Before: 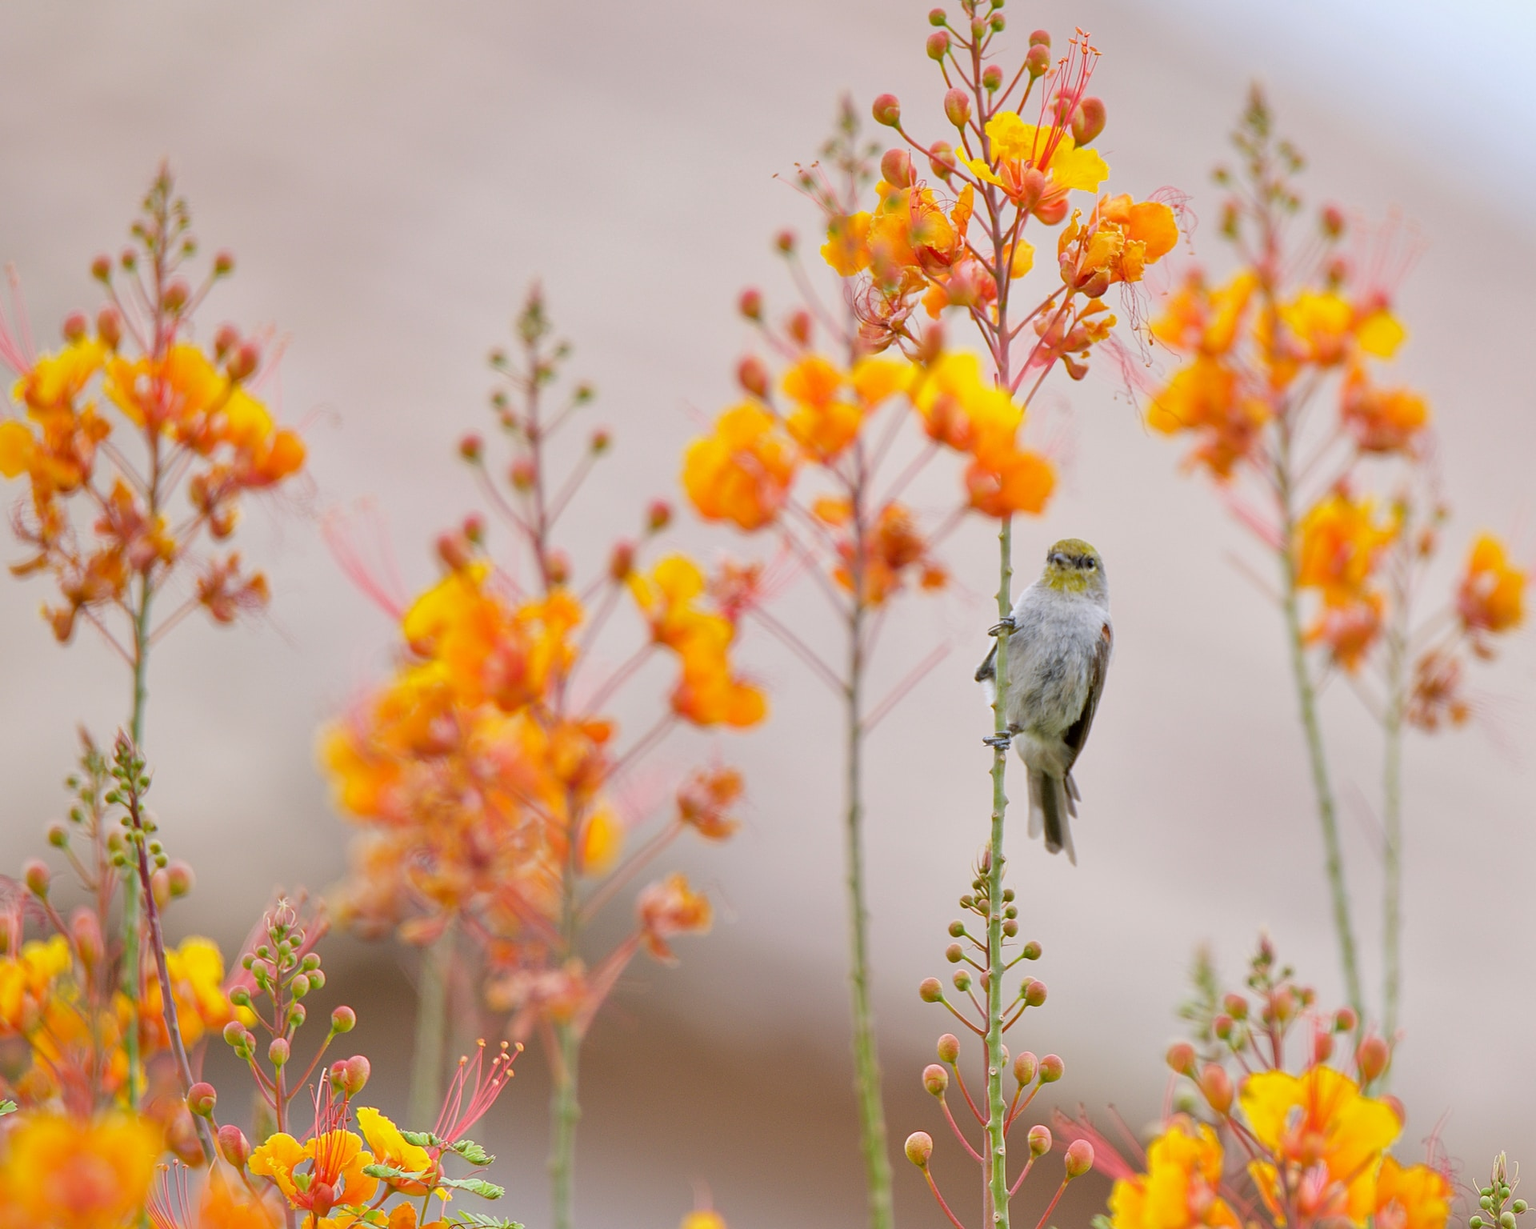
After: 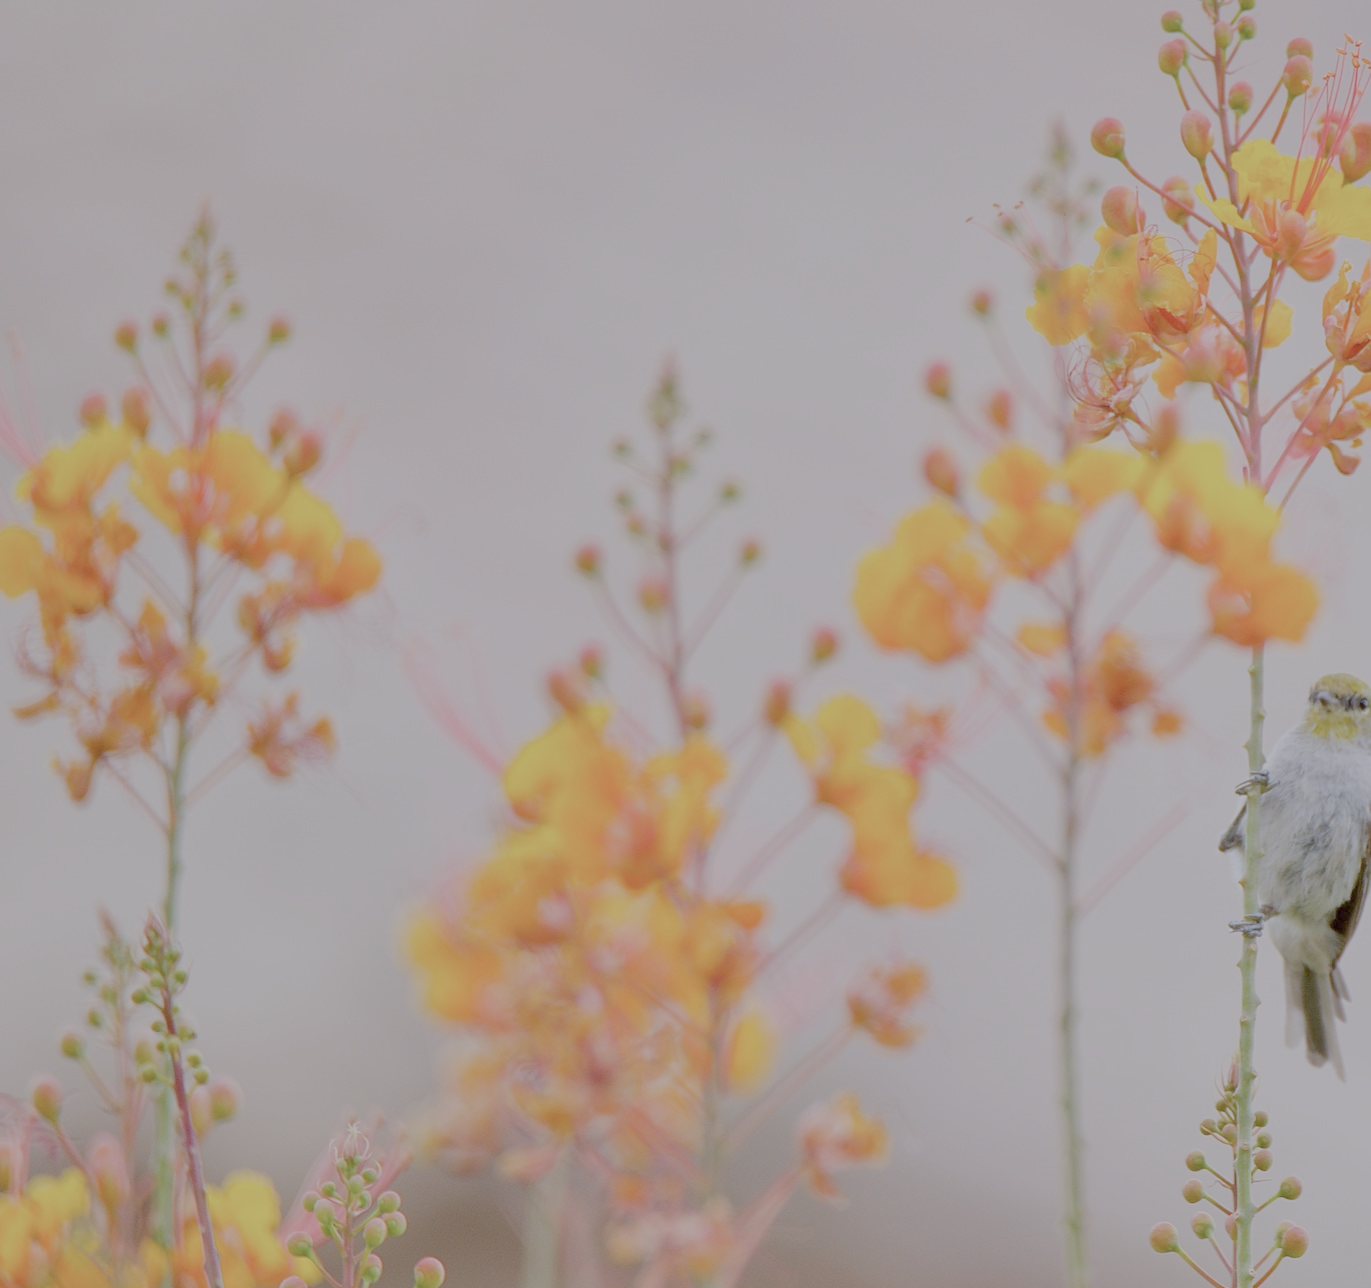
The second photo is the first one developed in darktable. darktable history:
exposure: black level correction 0, exposure 0.895 EV, compensate highlight preservation false
filmic rgb: black relative exposure -13.86 EV, white relative exposure 7.96 EV, threshold 2.96 EV, hardness 3.73, latitude 49.56%, contrast 0.514, add noise in highlights 0.001, preserve chrominance no, color science v3 (2019), use custom middle-gray values true, contrast in highlights soft, enable highlight reconstruction true
crop: right 28.587%, bottom 16.141%
color calibration: illuminant as shot in camera, x 0.358, y 0.373, temperature 4628.91 K
